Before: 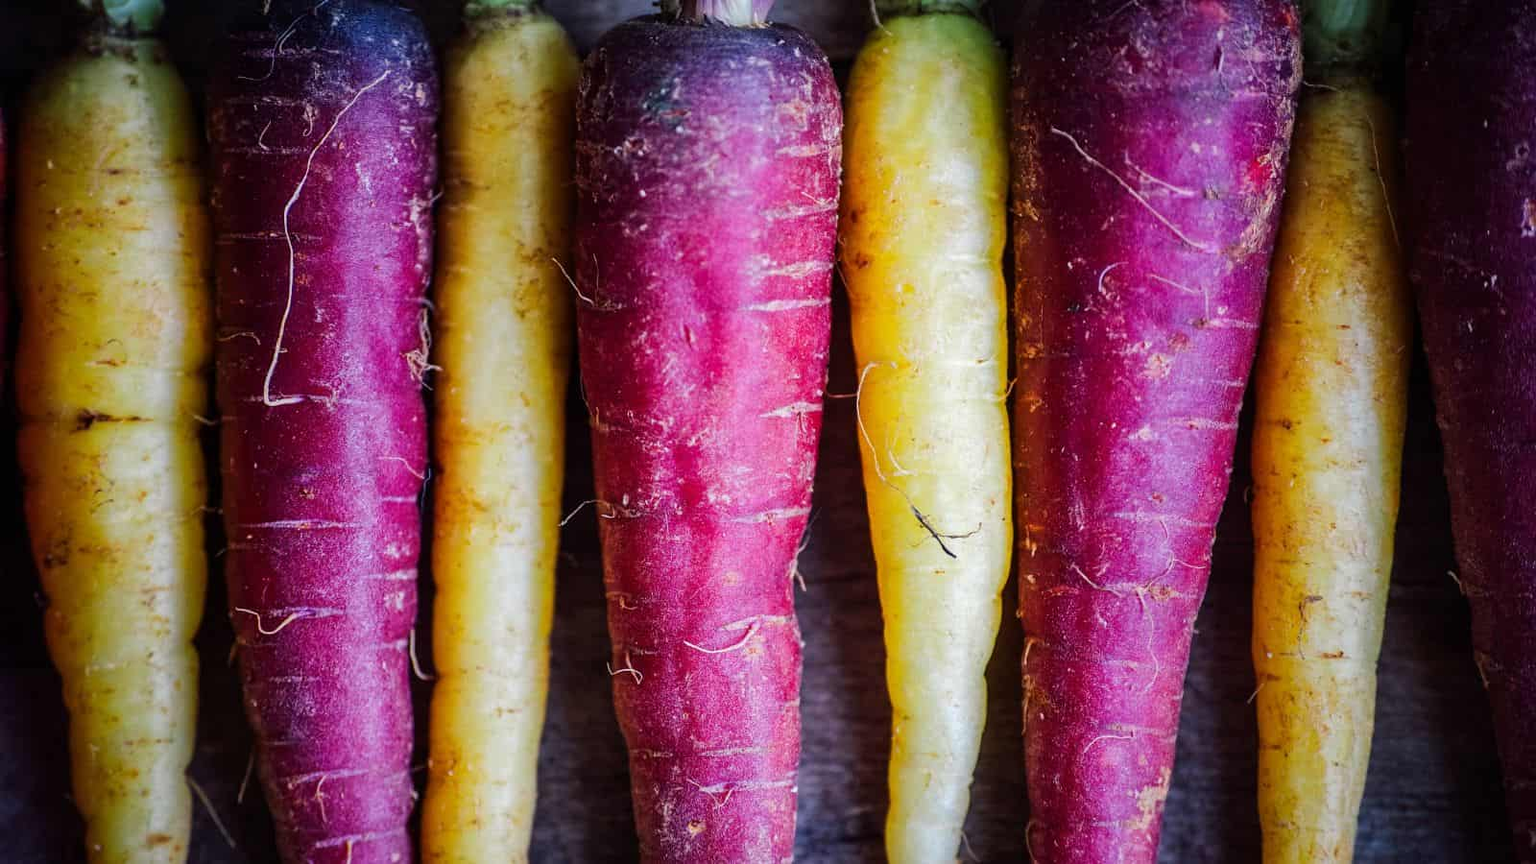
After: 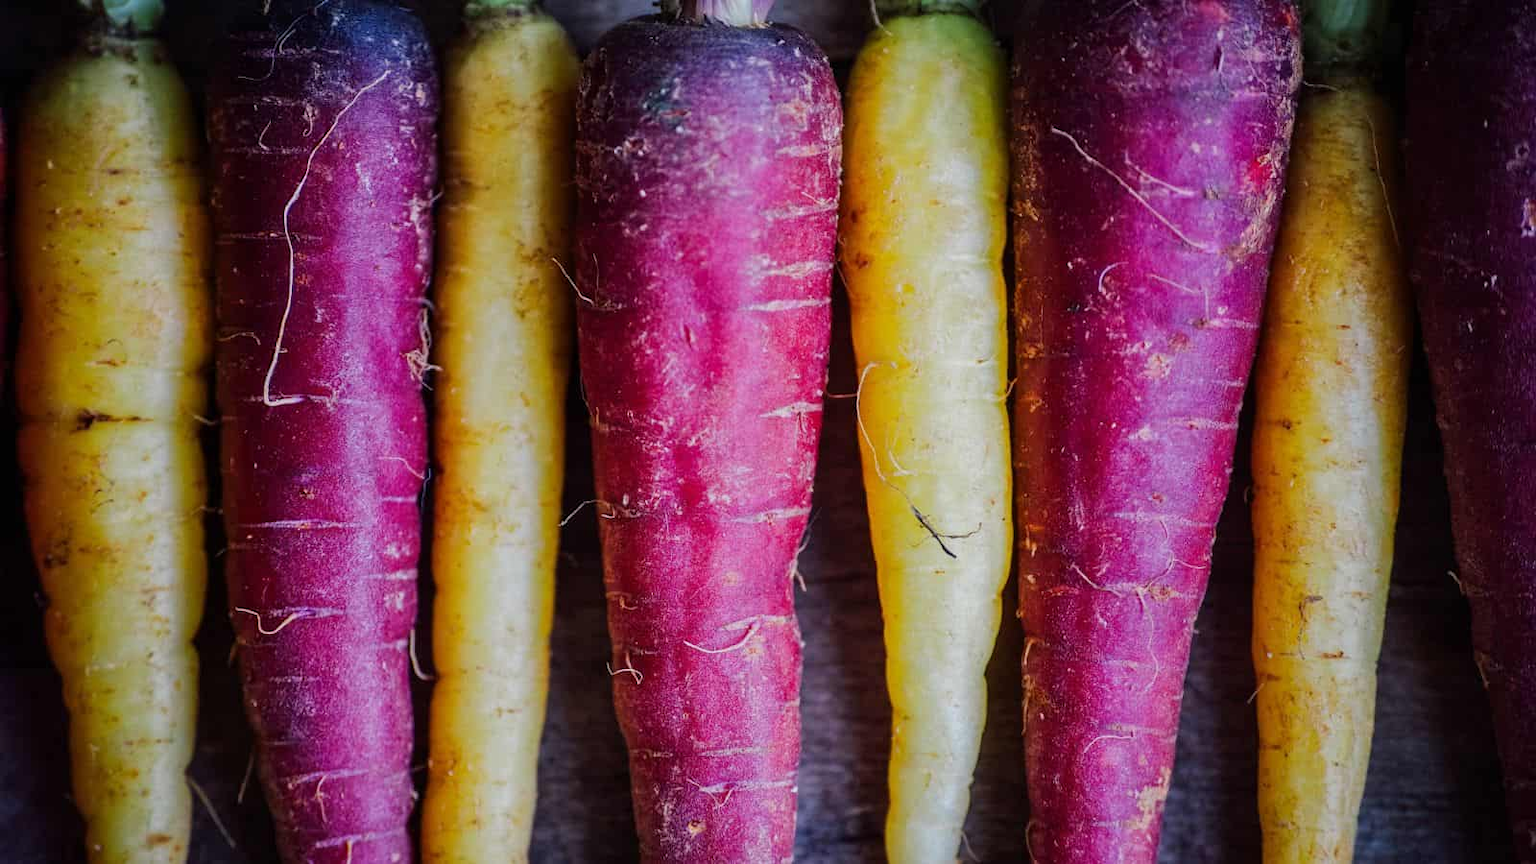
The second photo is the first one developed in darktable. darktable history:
tone equalizer: -8 EV -0.001 EV, -7 EV 0.005 EV, -6 EV -0.035 EV, -5 EV 0.009 EV, -4 EV -0.014 EV, -3 EV 0.016 EV, -2 EV -0.088 EV, -1 EV -0.319 EV, +0 EV -0.571 EV, mask exposure compensation -0.49 EV
